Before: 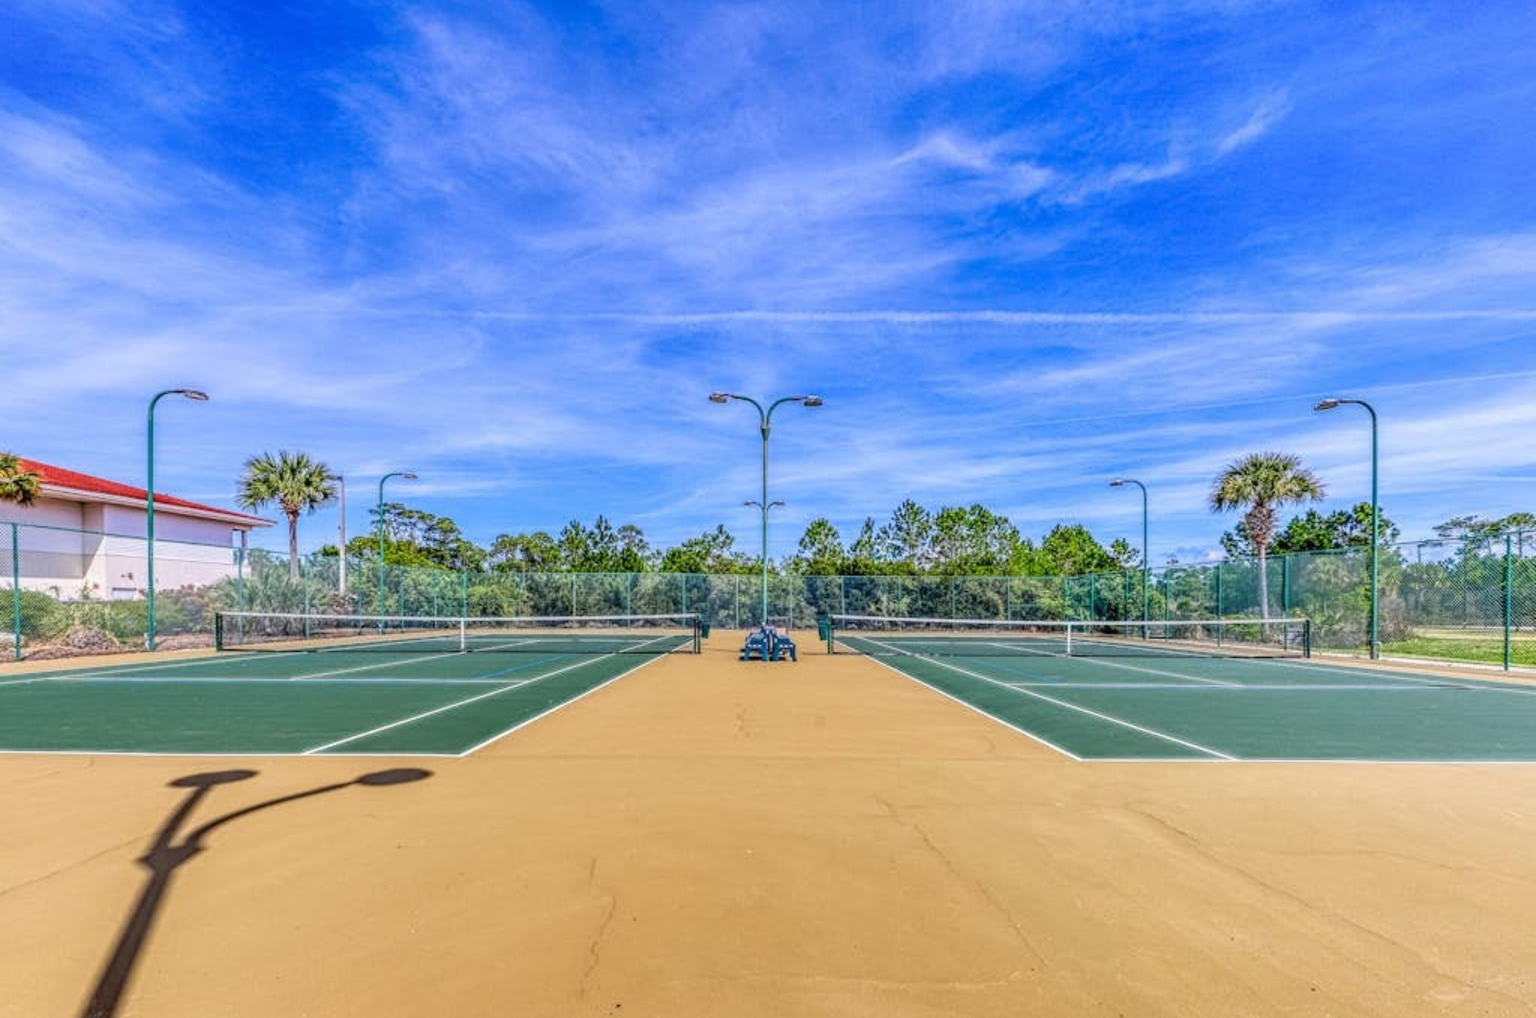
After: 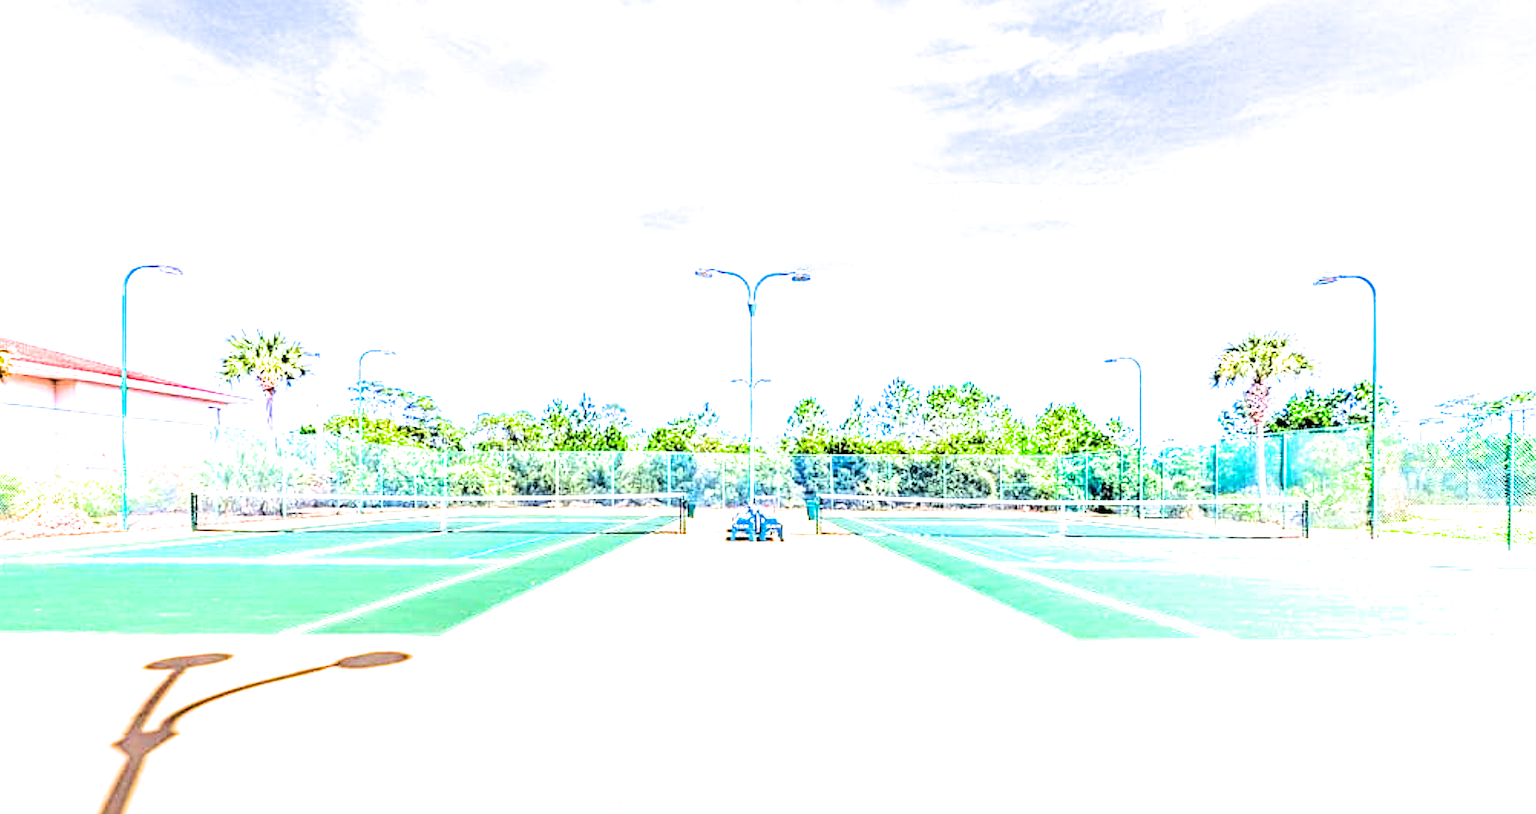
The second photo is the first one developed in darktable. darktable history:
contrast brightness saturation: contrast 0.068, brightness 0.176, saturation 0.398
tone equalizer: -8 EV -0.39 EV, -7 EV -0.393 EV, -6 EV -0.323 EV, -5 EV -0.2 EV, -3 EV 0.192 EV, -2 EV 0.323 EV, -1 EV 0.411 EV, +0 EV 0.398 EV, edges refinement/feathering 500, mask exposure compensation -1.57 EV, preserve details no
crop and rotate: left 1.928%, top 12.91%, right 0.184%, bottom 8.764%
filmic rgb: black relative exposure -4.92 EV, white relative exposure 2.84 EV, hardness 3.7
exposure: black level correction 0.001, exposure 1.999 EV, compensate exposure bias true, compensate highlight preservation false
sharpen: on, module defaults
